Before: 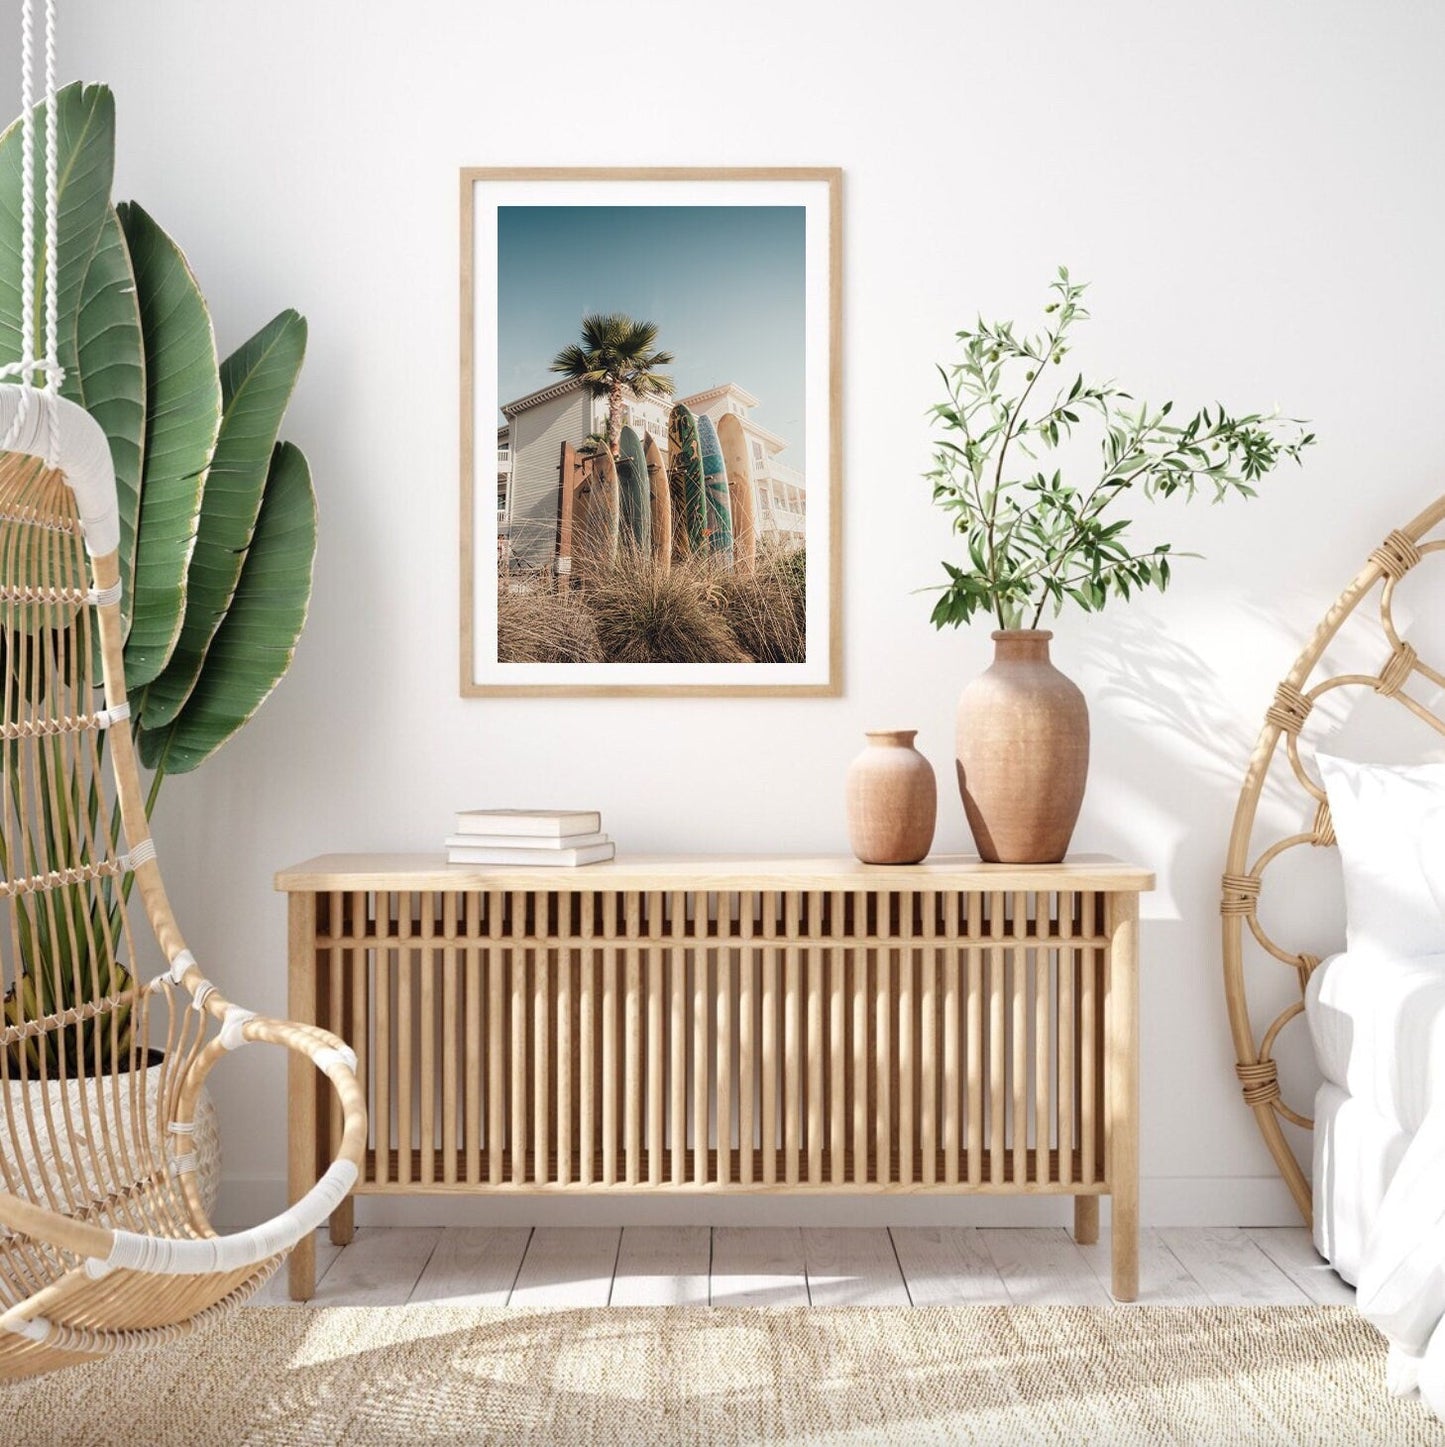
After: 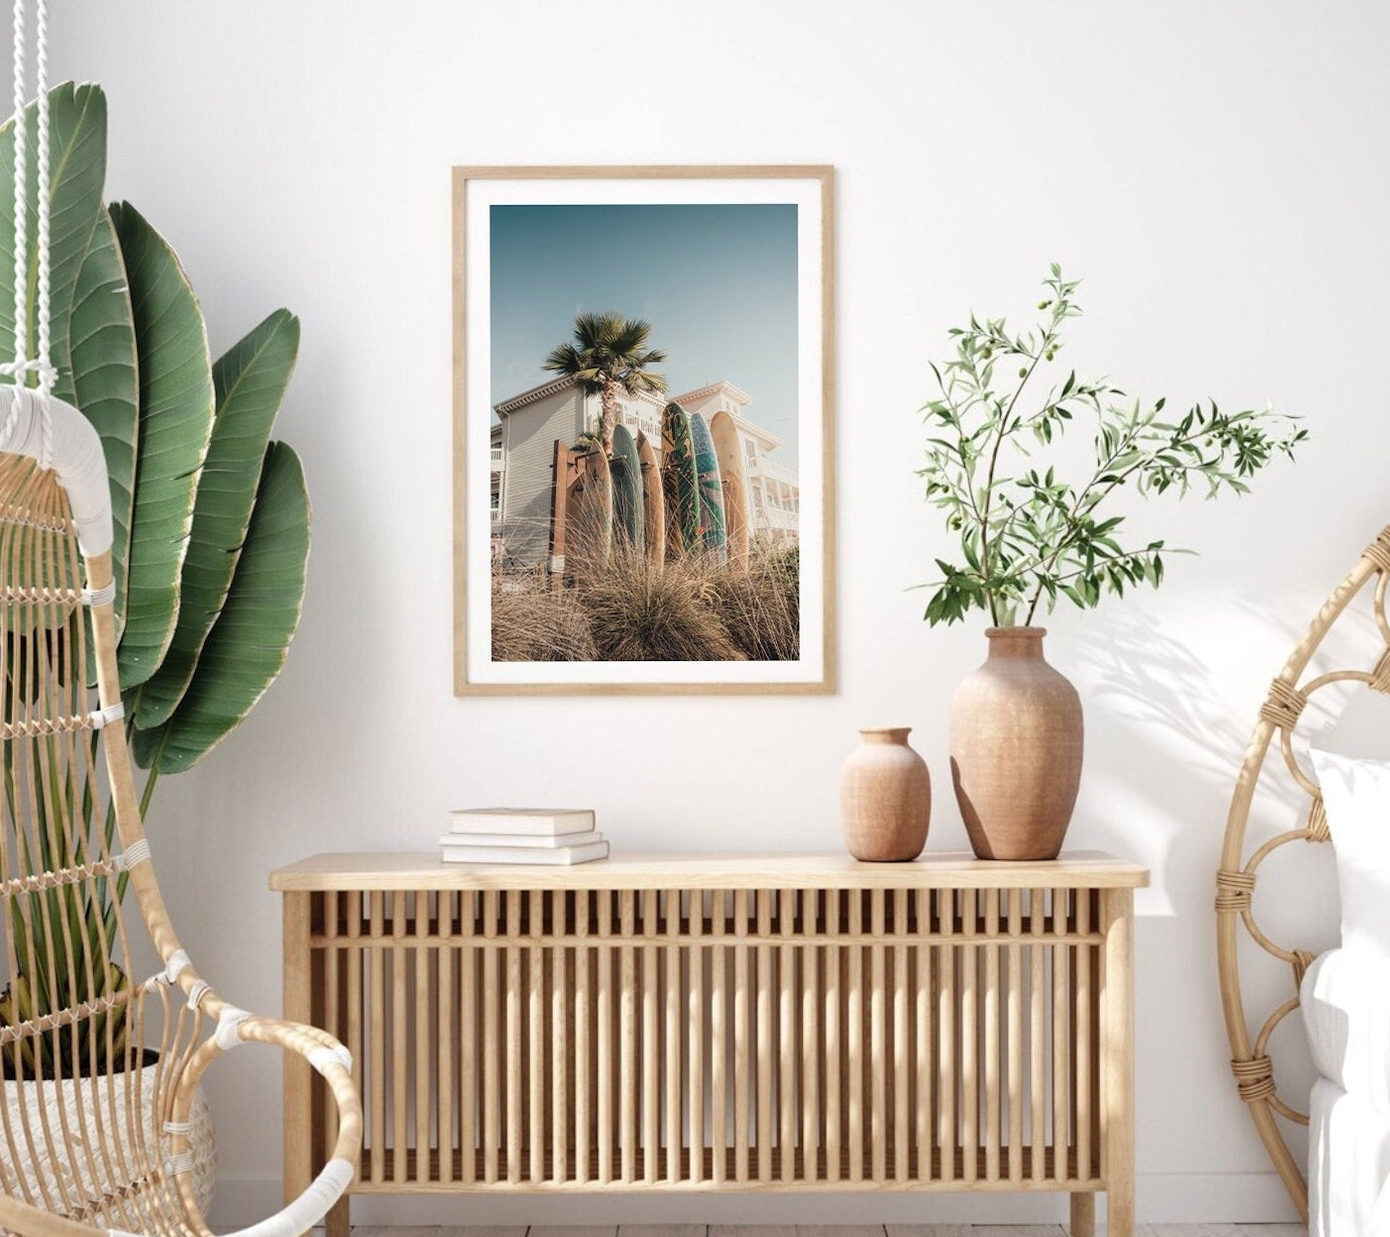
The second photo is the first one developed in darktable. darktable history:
crop and rotate: angle 0.2°, left 0.275%, right 3.127%, bottom 14.18%
contrast brightness saturation: saturation -0.04
